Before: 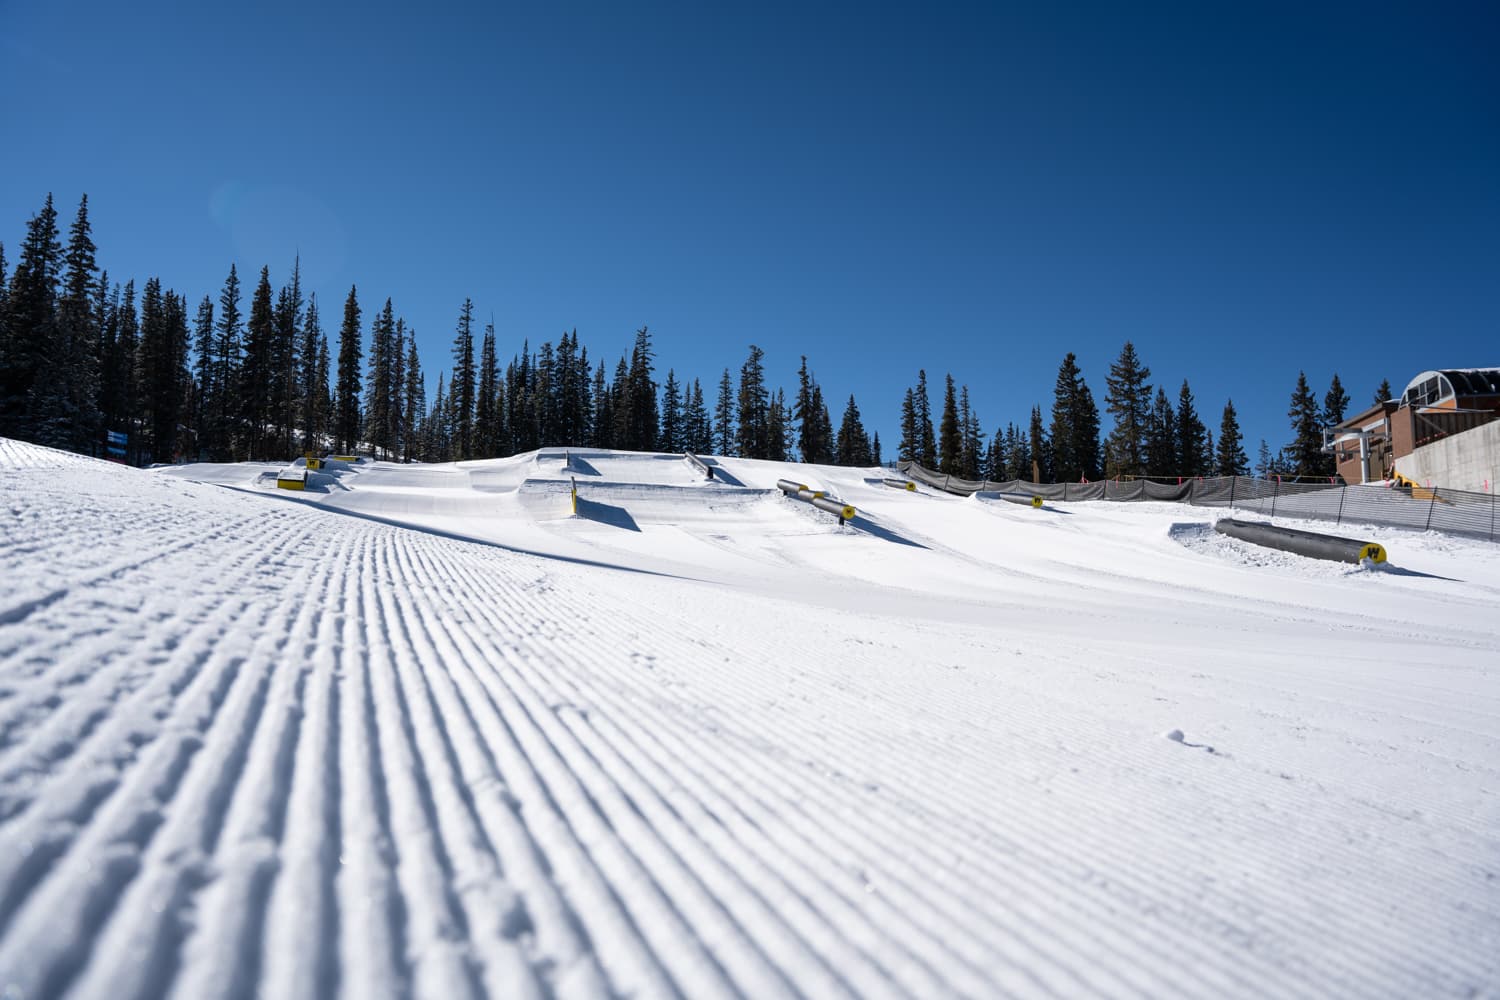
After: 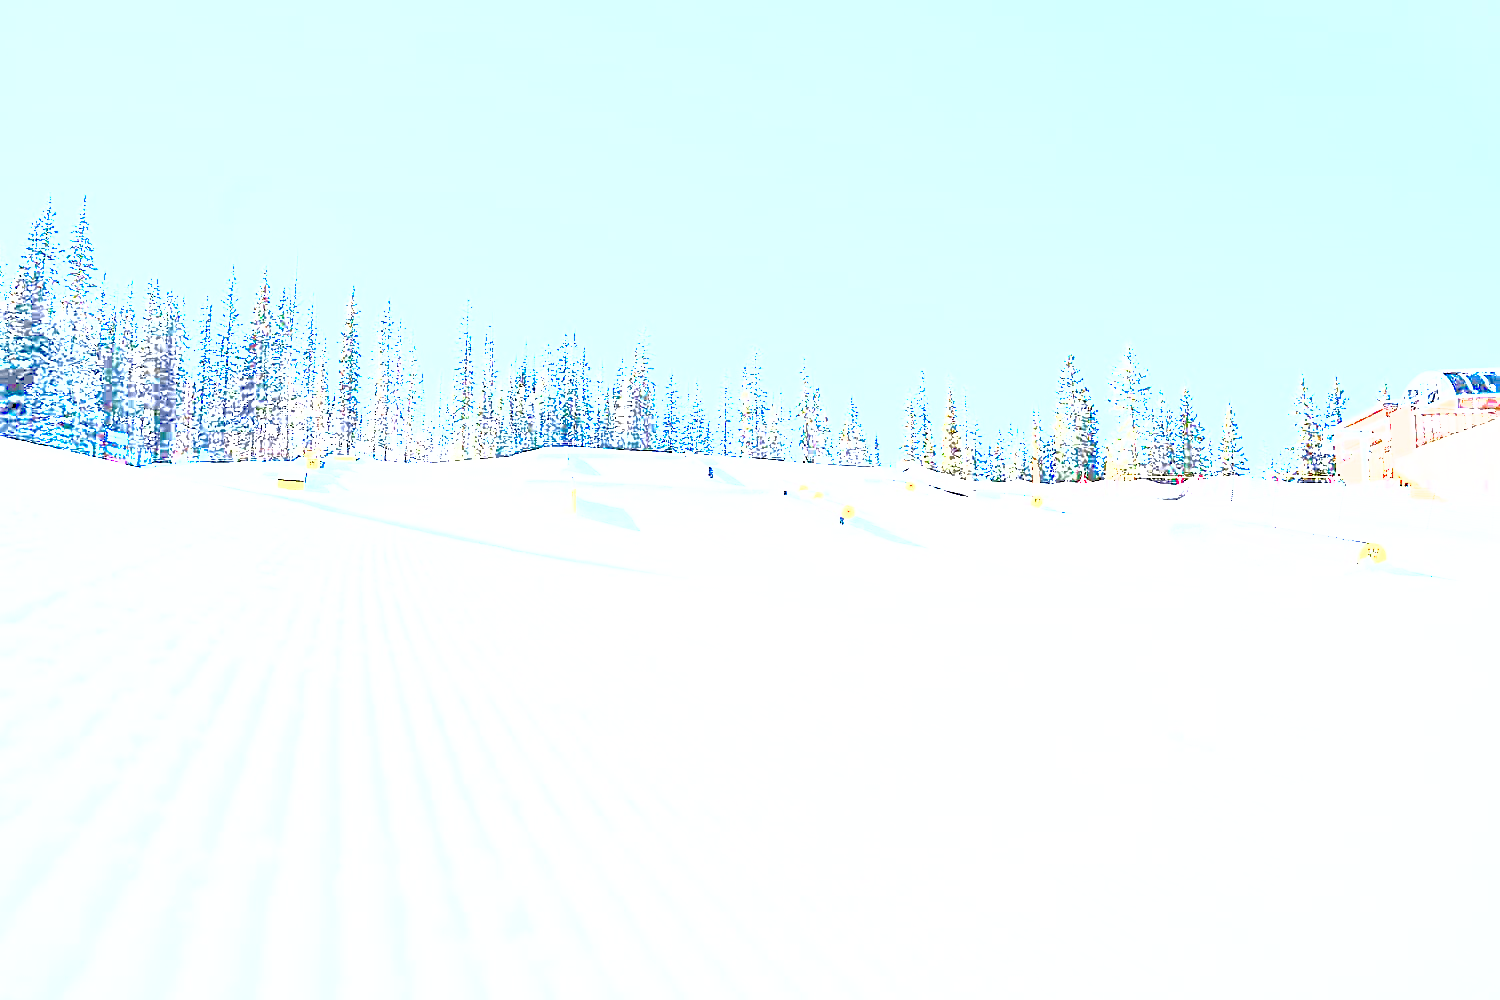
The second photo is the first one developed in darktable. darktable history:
exposure: exposure 8 EV, compensate highlight preservation false
sharpen: on, module defaults
shadows and highlights: on, module defaults
